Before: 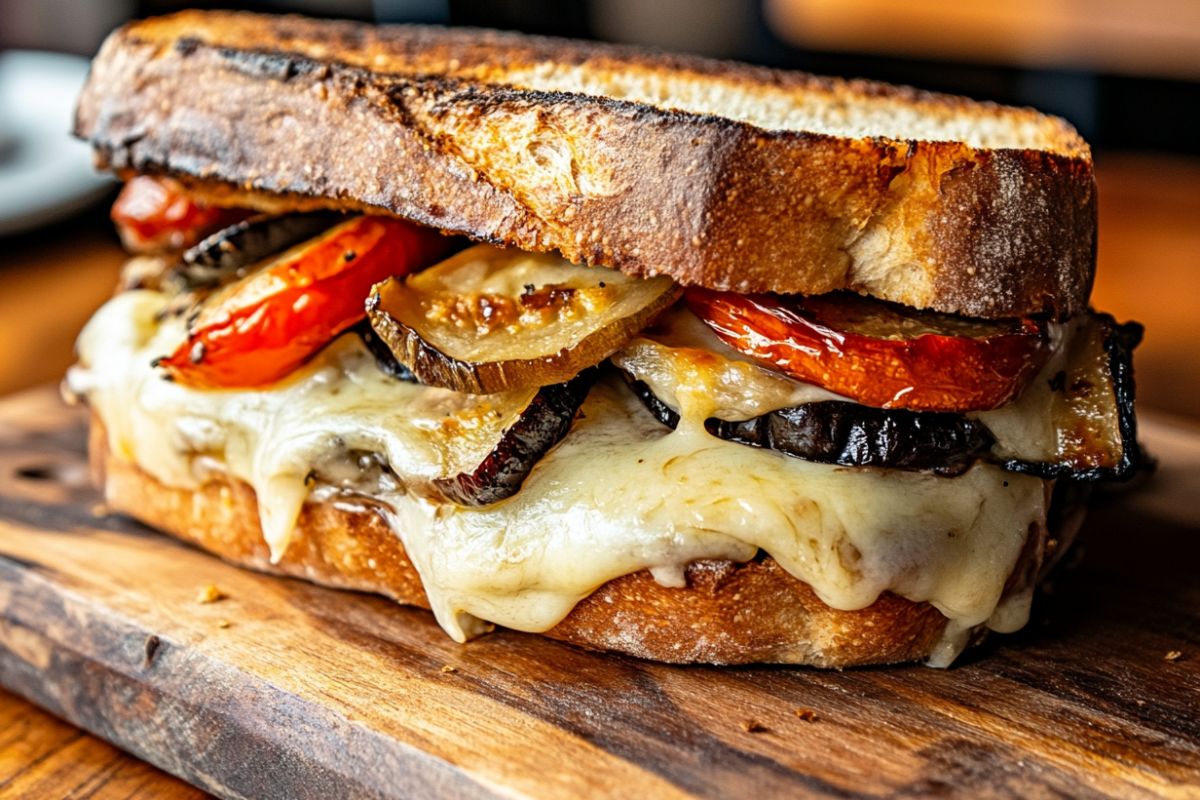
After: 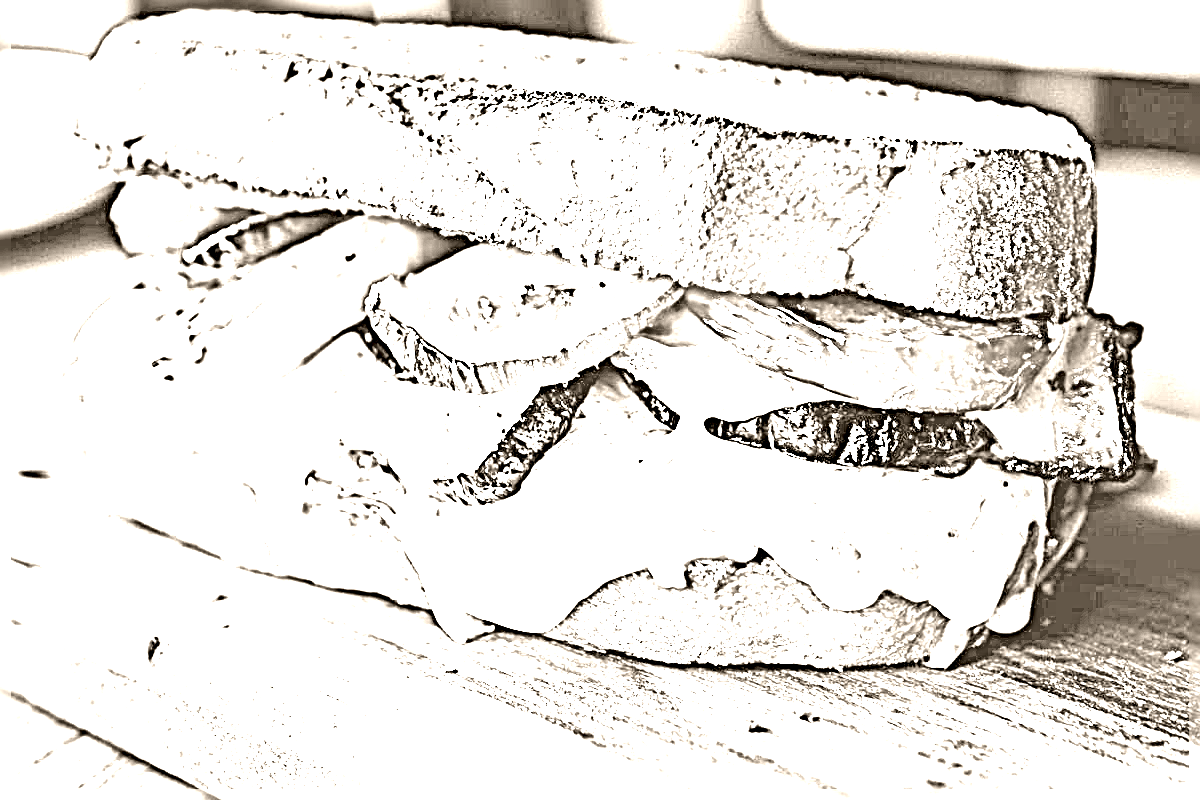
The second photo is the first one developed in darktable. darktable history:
color zones: curves: ch1 [(0, 0.469) (0.01, 0.469) (0.12, 0.446) (0.248, 0.469) (0.5, 0.5) (0.748, 0.5) (0.99, 0.469) (1, 0.469)]
sharpen: radius 4.001, amount 2
colorize: hue 34.49°, saturation 35.33%, source mix 100%, version 1
exposure: black level correction 0, exposure 4 EV, compensate exposure bias true, compensate highlight preservation false
